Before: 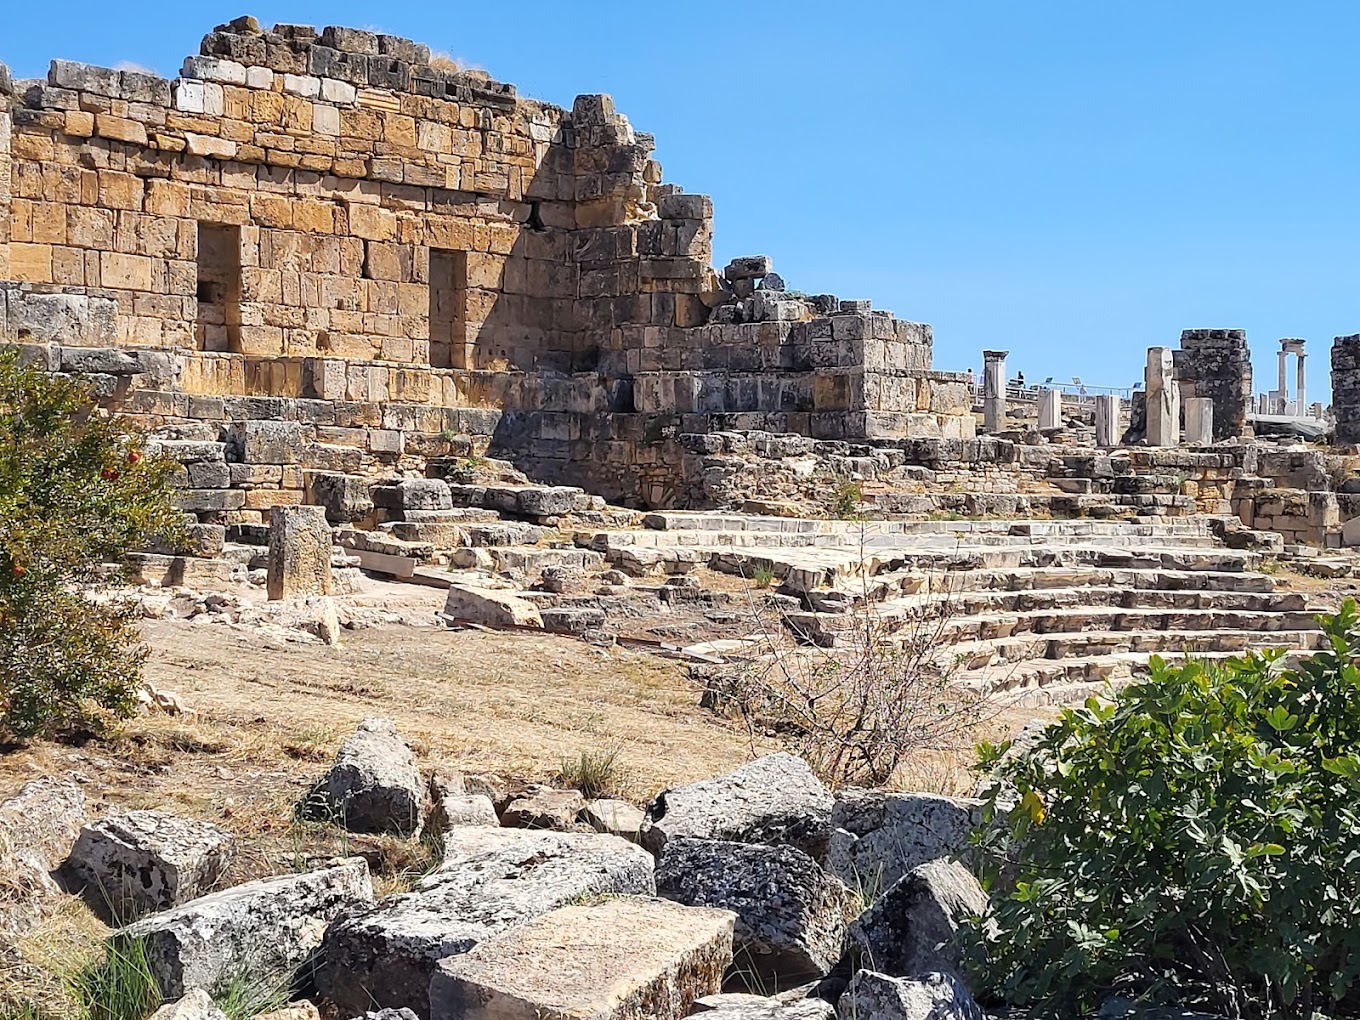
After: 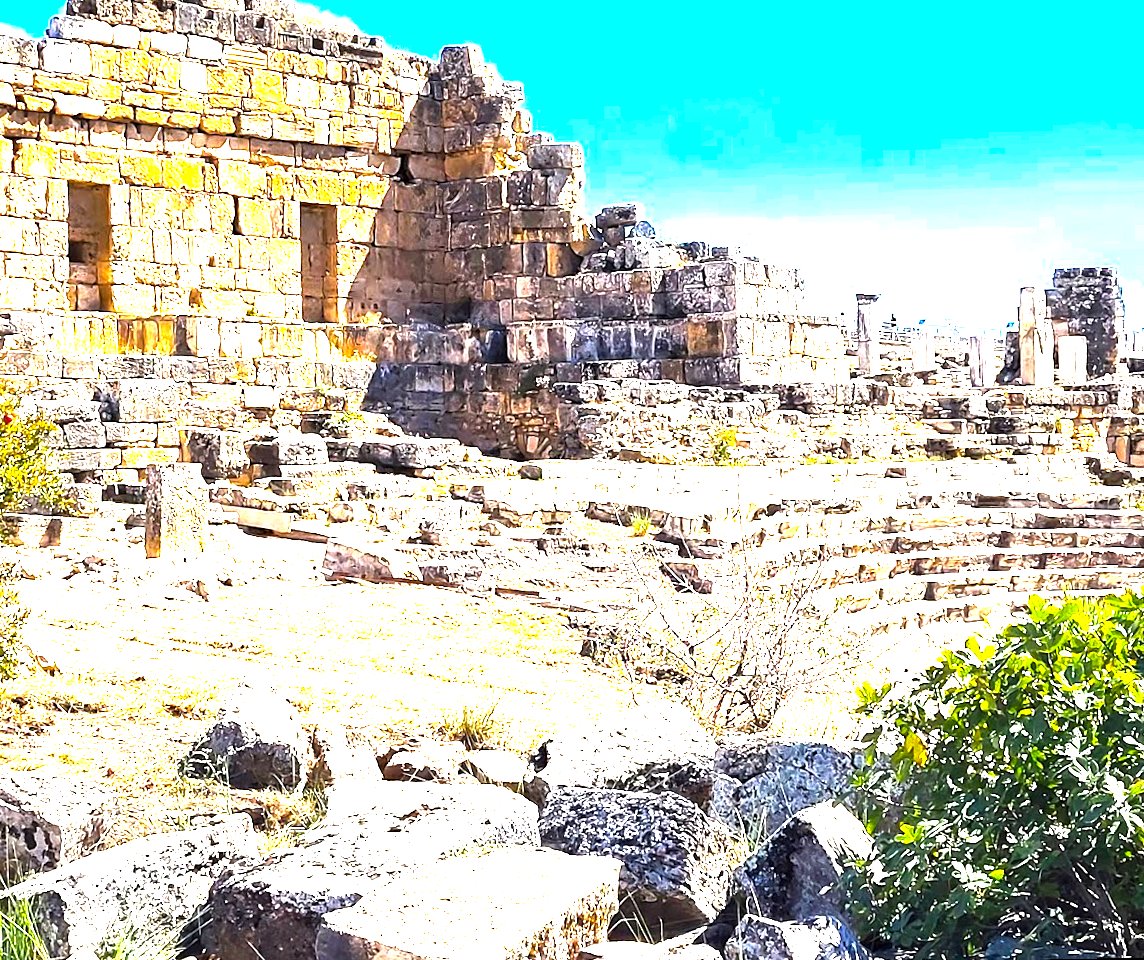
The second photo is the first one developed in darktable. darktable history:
crop: left 9.807%, top 6.259%, right 7.334%, bottom 2.177%
rotate and perspective: rotation -1.24°, automatic cropping off
haze removal: compatibility mode true, adaptive false
color balance rgb: perceptual saturation grading › global saturation 25%, perceptual brilliance grading › global brilliance 35%, perceptual brilliance grading › highlights 50%, perceptual brilliance grading › mid-tones 60%, perceptual brilliance grading › shadows 35%, global vibrance 20%
